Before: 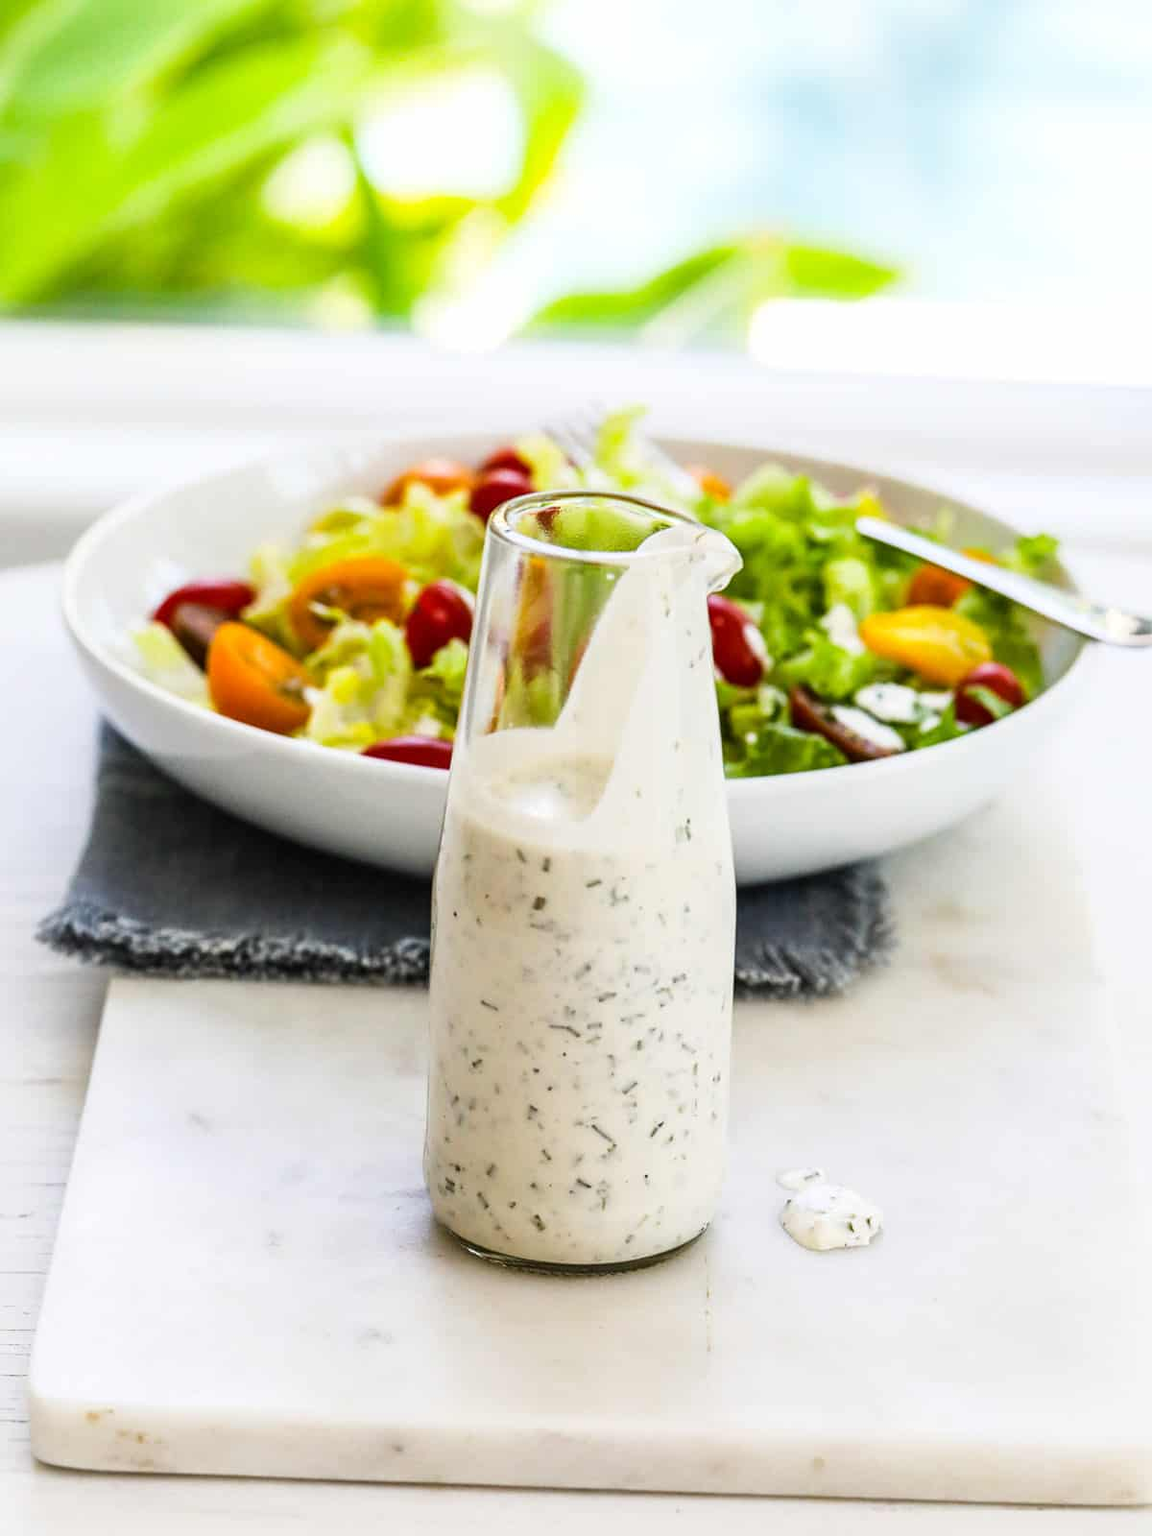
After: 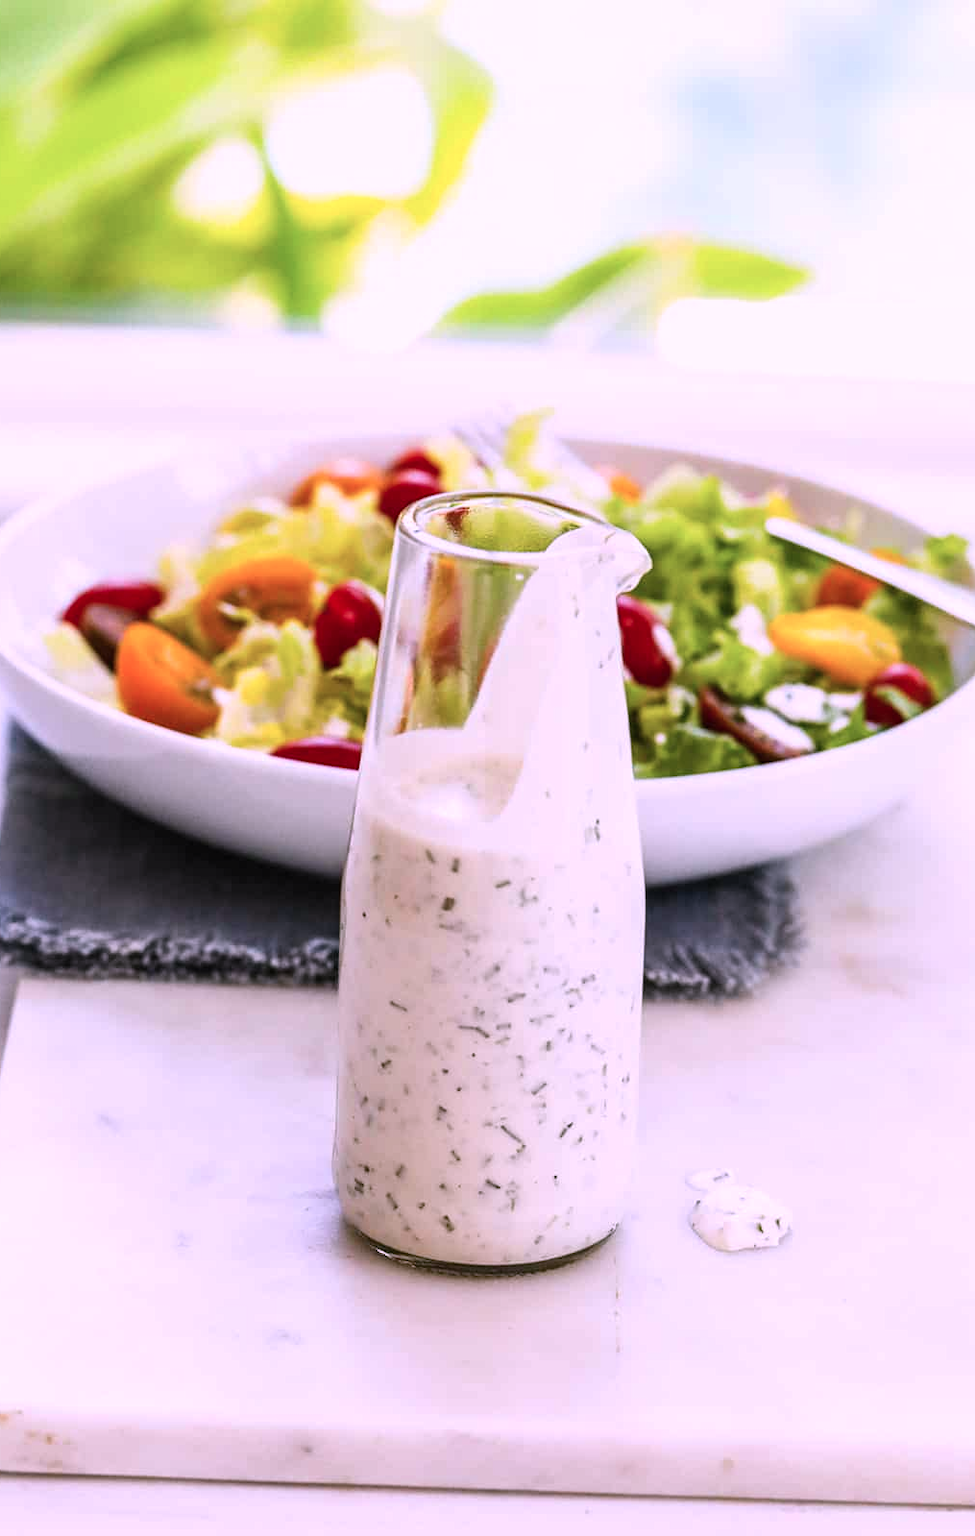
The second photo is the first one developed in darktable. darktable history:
color correction: highlights a* 15.35, highlights b* -19.91
crop: left 7.982%, right 7.419%
